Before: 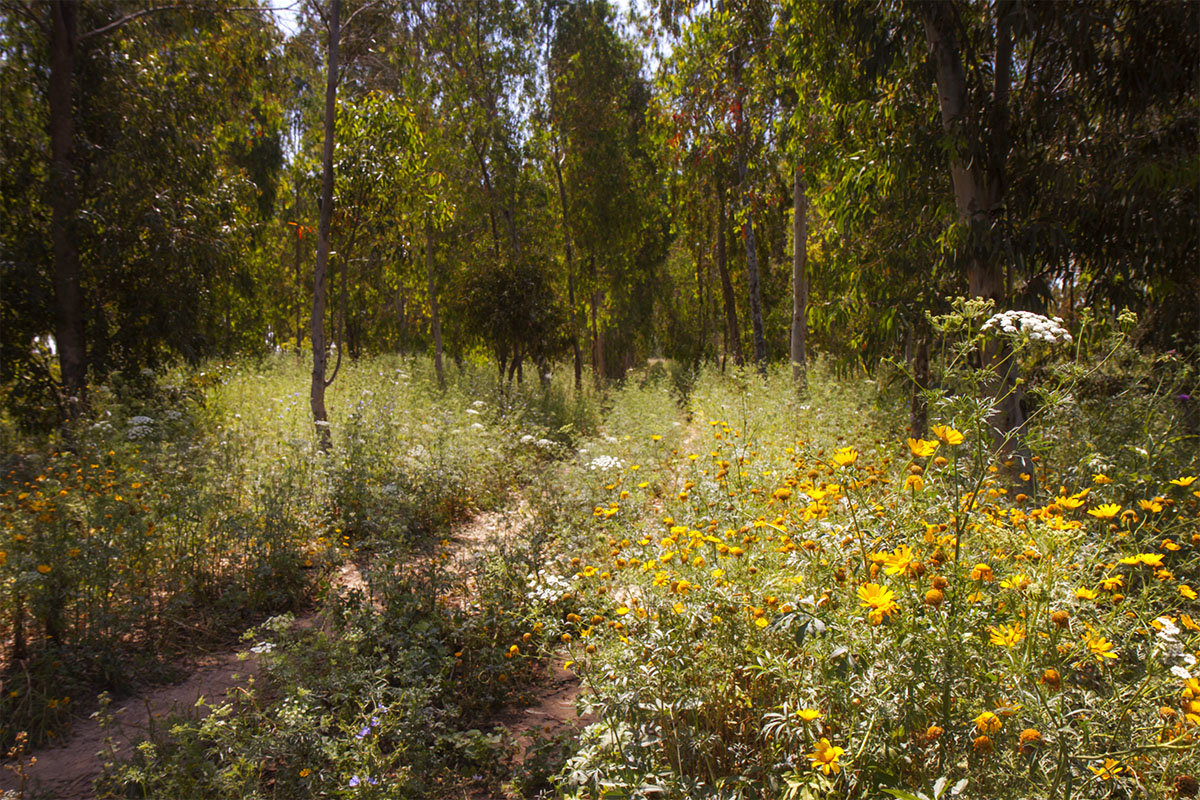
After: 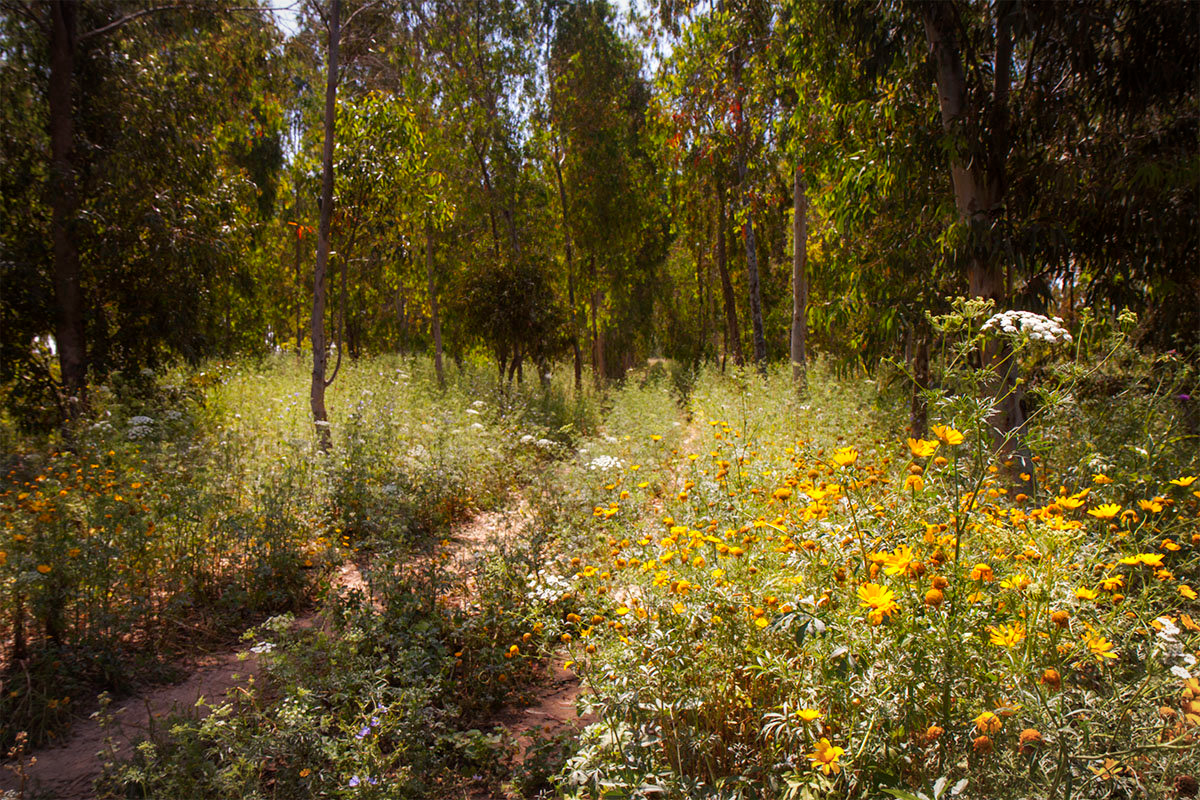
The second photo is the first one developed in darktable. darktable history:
vignetting: fall-off start 99.1%, fall-off radius 100.4%, width/height ratio 1.428
